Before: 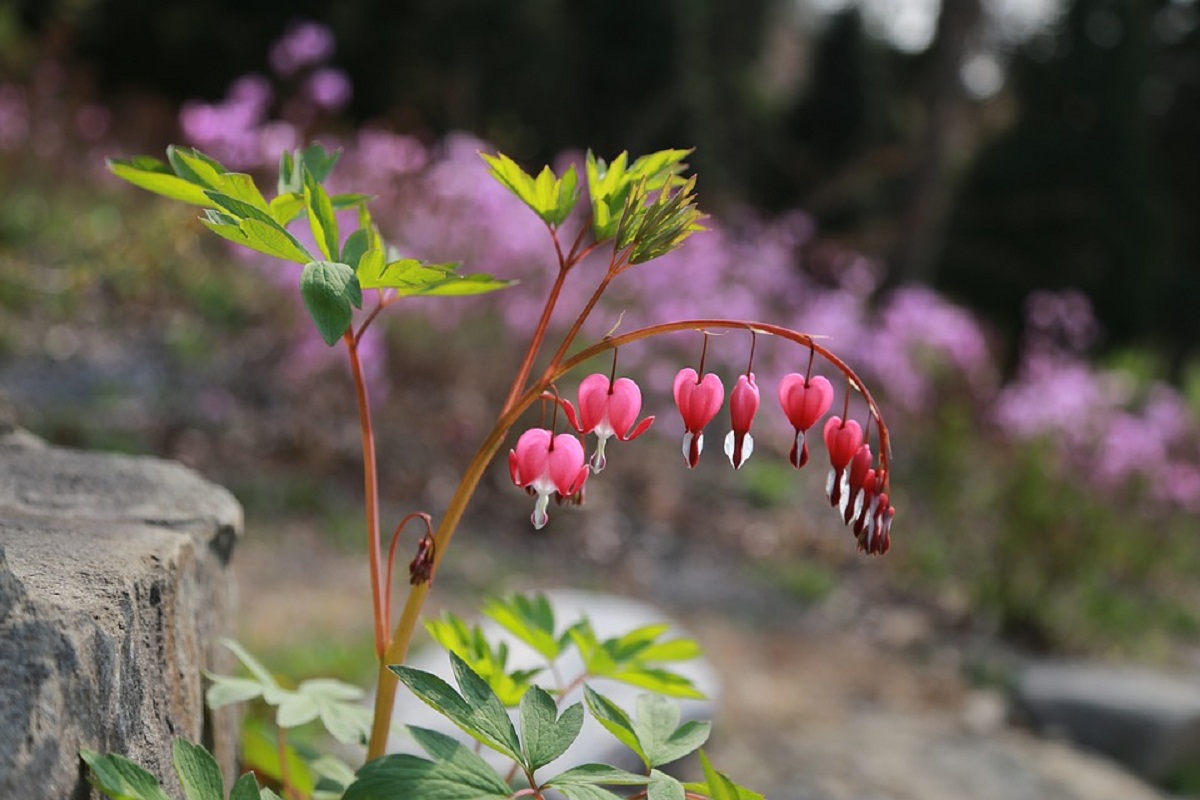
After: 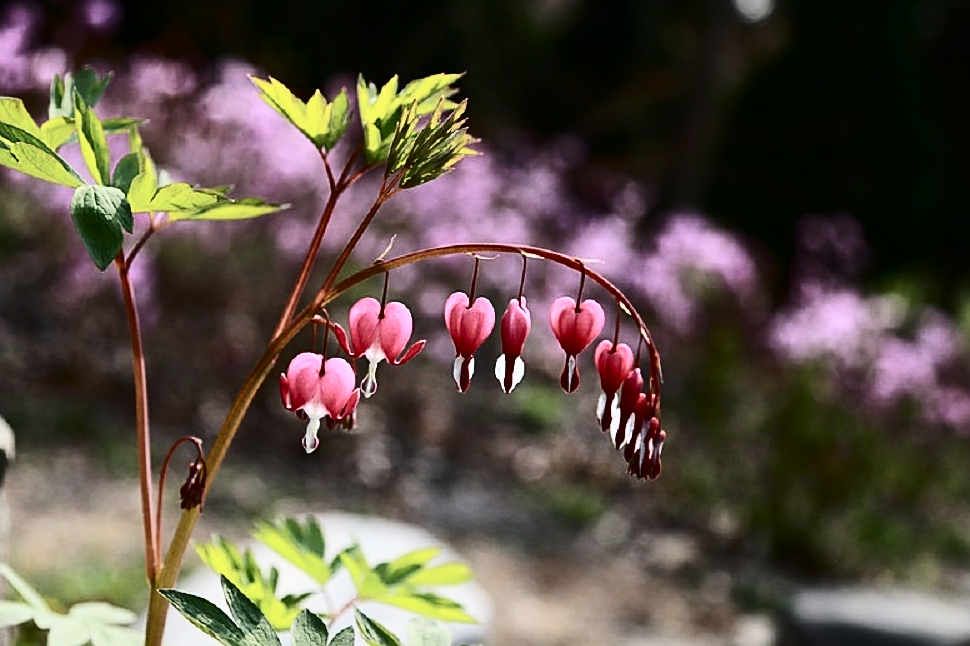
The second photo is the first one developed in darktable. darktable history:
contrast brightness saturation: contrast 0.5, saturation -0.1
crop: left 19.159%, top 9.58%, bottom 9.58%
sharpen: on, module defaults
